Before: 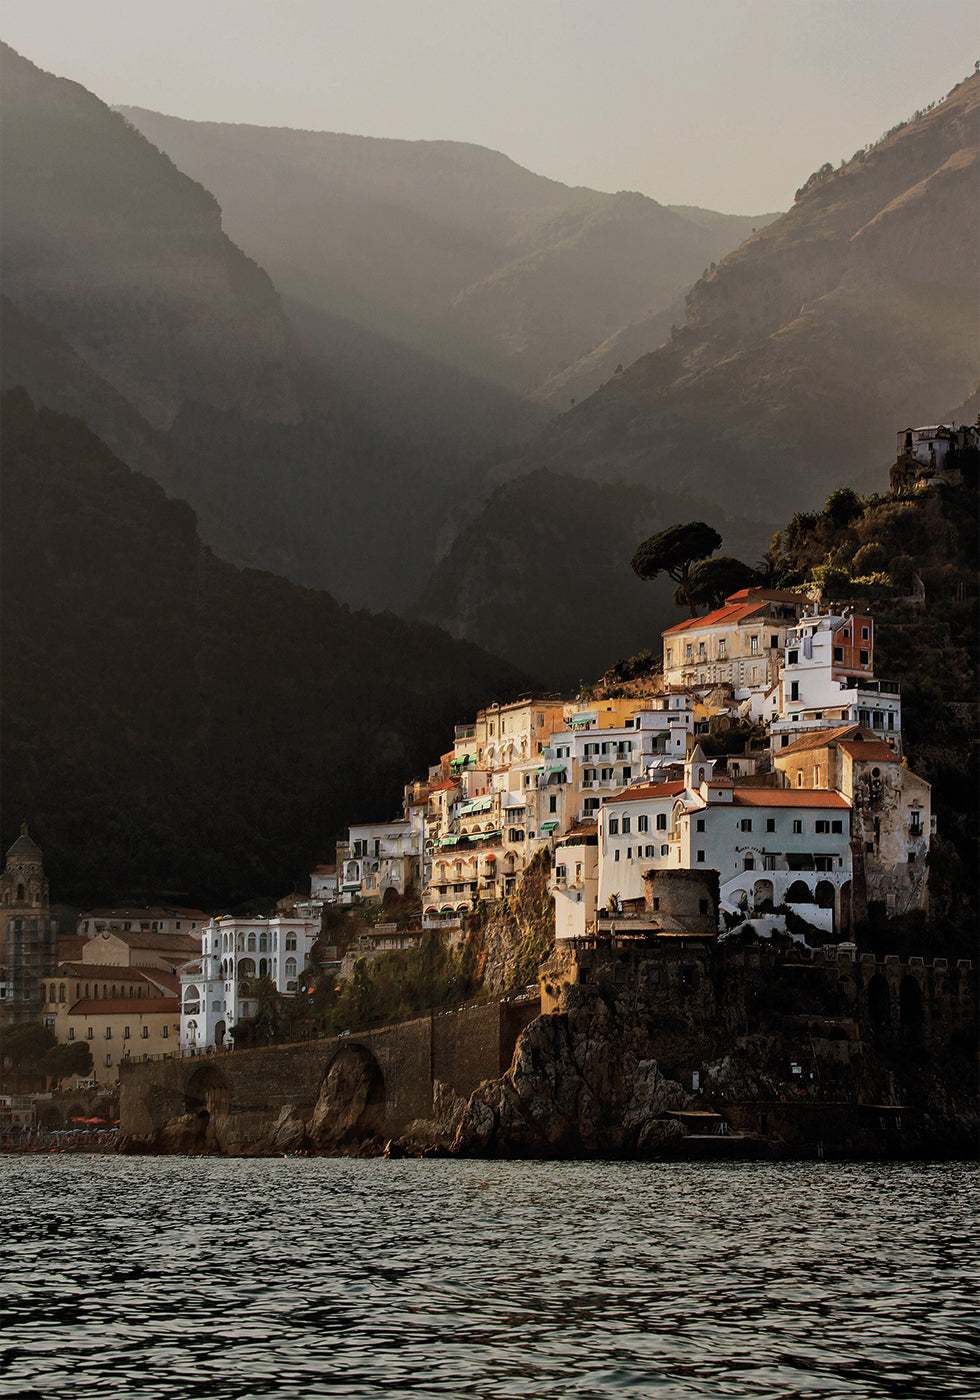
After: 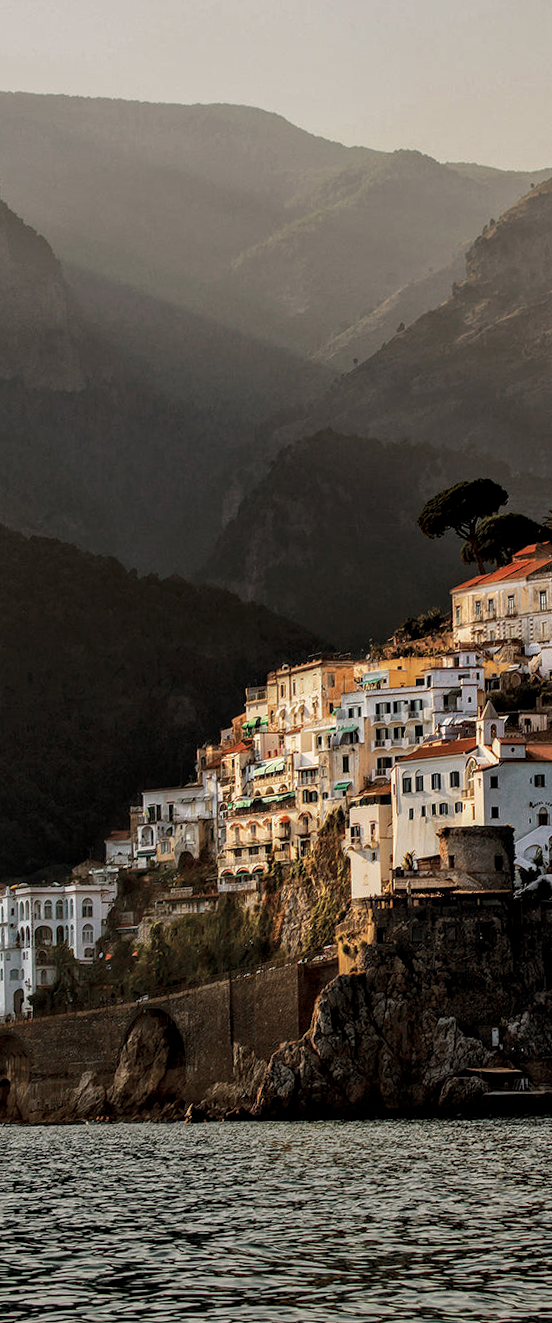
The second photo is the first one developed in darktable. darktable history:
rotate and perspective: rotation -1.42°, crop left 0.016, crop right 0.984, crop top 0.035, crop bottom 0.965
crop: left 21.496%, right 22.254%
local contrast: highlights 61%, detail 143%, midtone range 0.428
